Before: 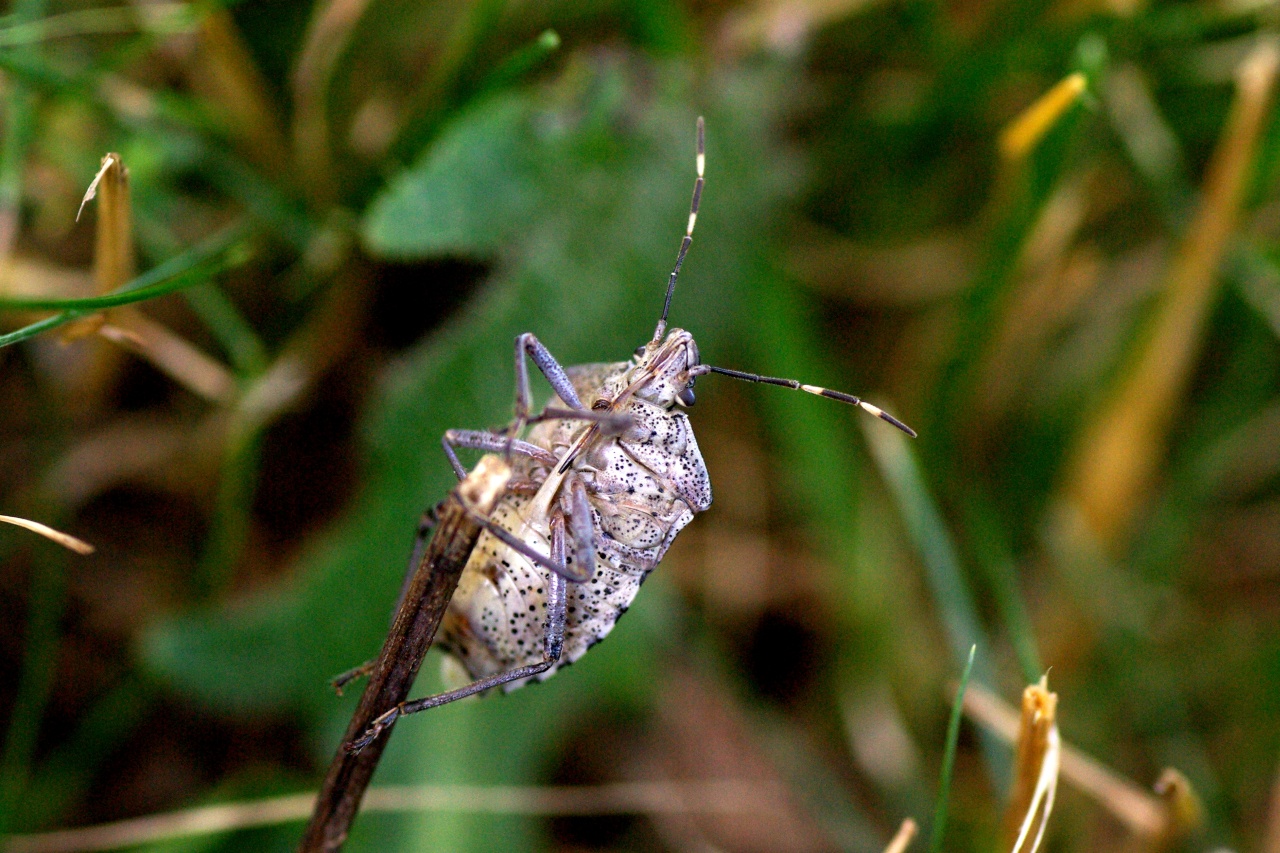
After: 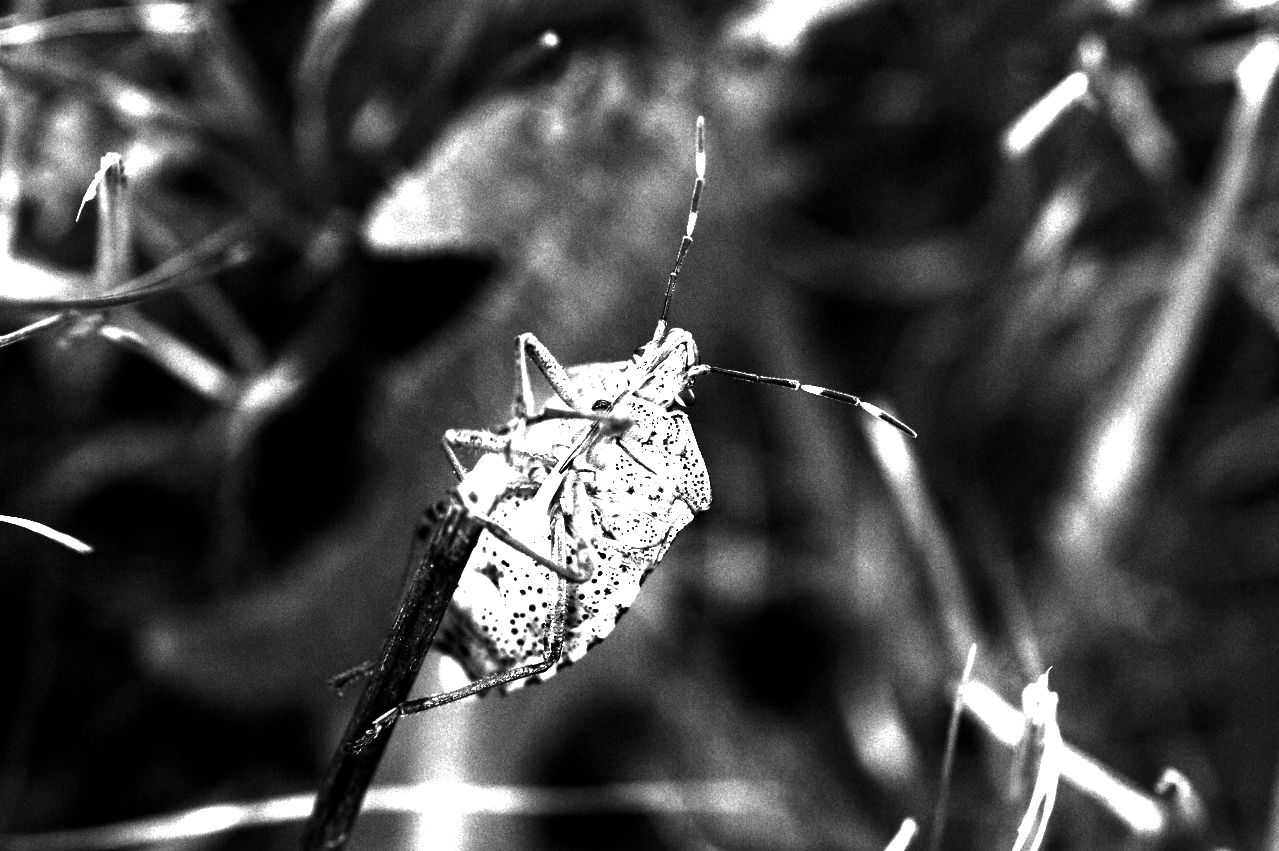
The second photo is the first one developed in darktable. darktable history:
contrast brightness saturation: contrast 0.019, brightness -0.996, saturation -0.999
crop: top 0.097%, bottom 0.099%
exposure: exposure 2.008 EV, compensate highlight preservation false
